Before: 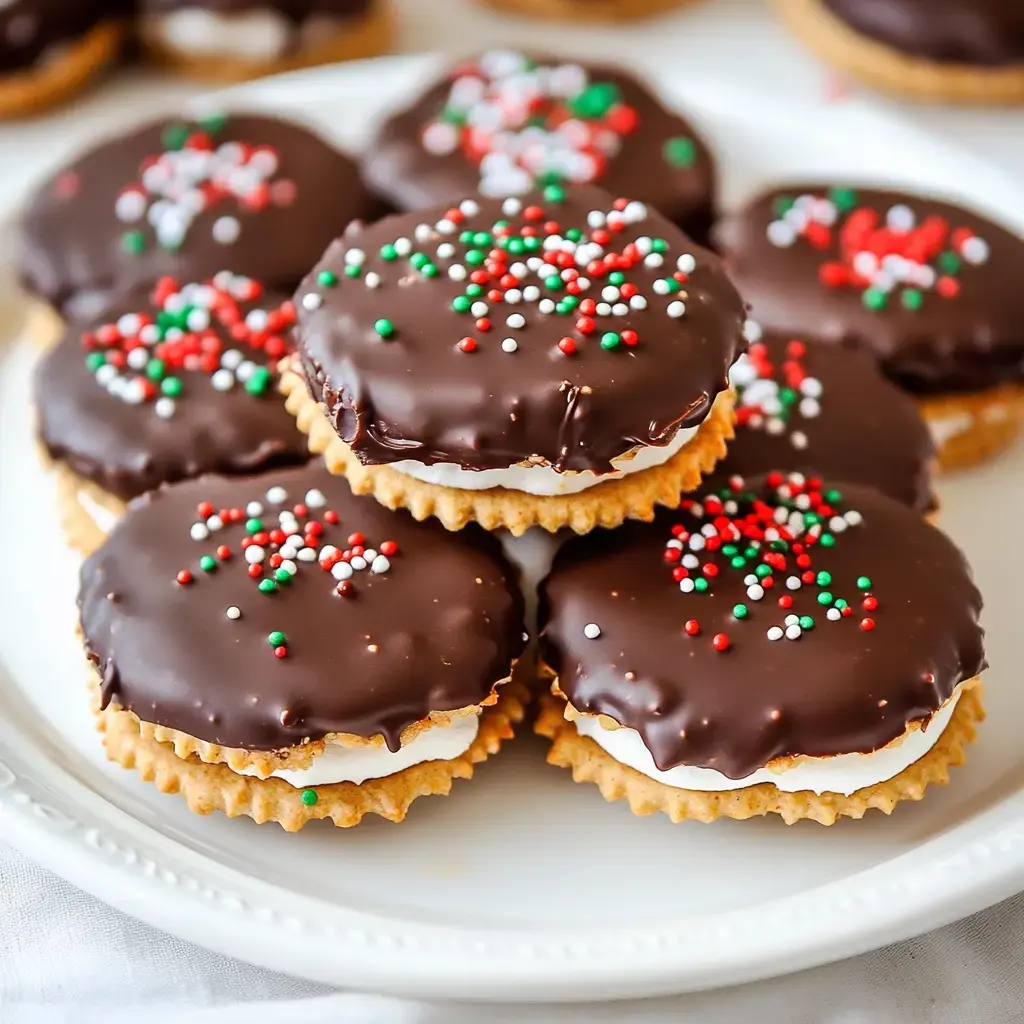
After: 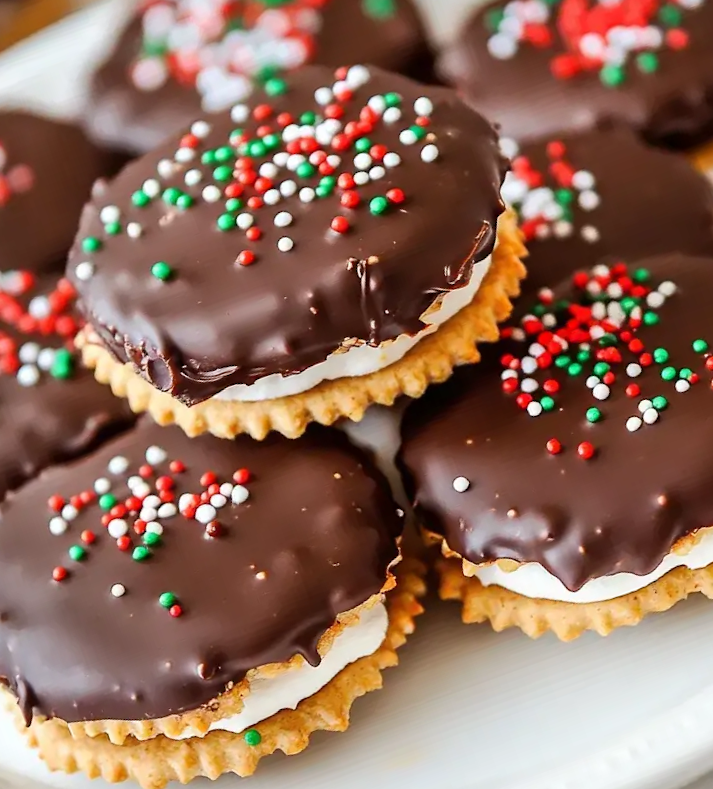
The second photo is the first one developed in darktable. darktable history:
crop and rotate: angle 20.08°, left 6.882%, right 3.725%, bottom 1.136%
